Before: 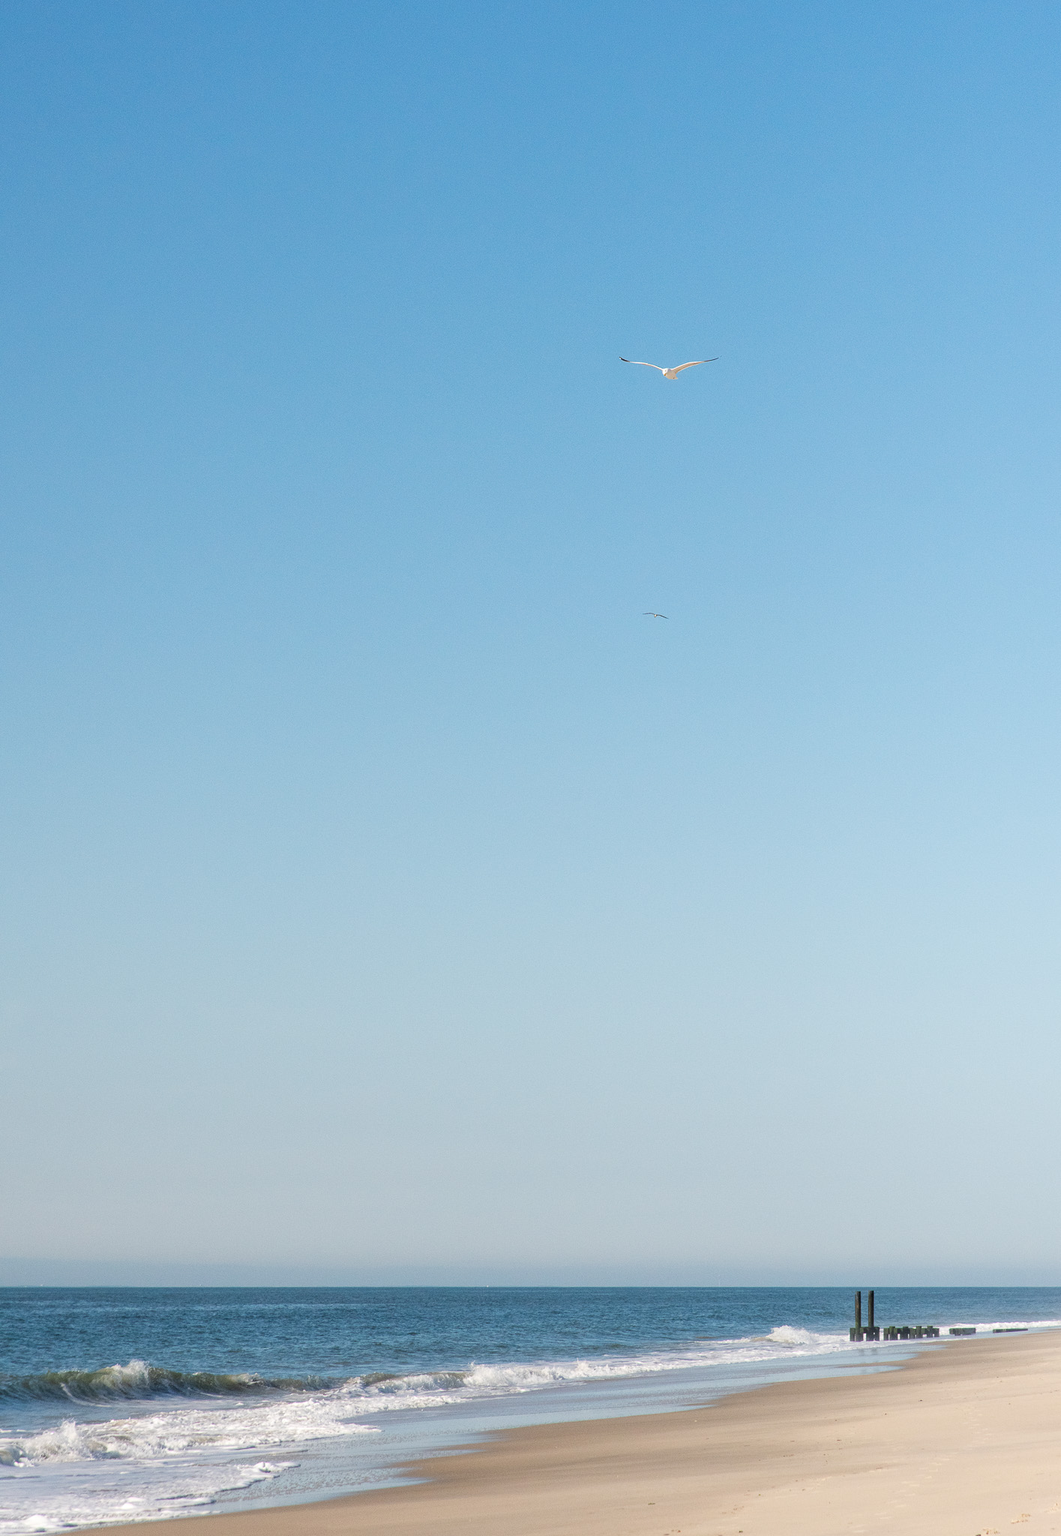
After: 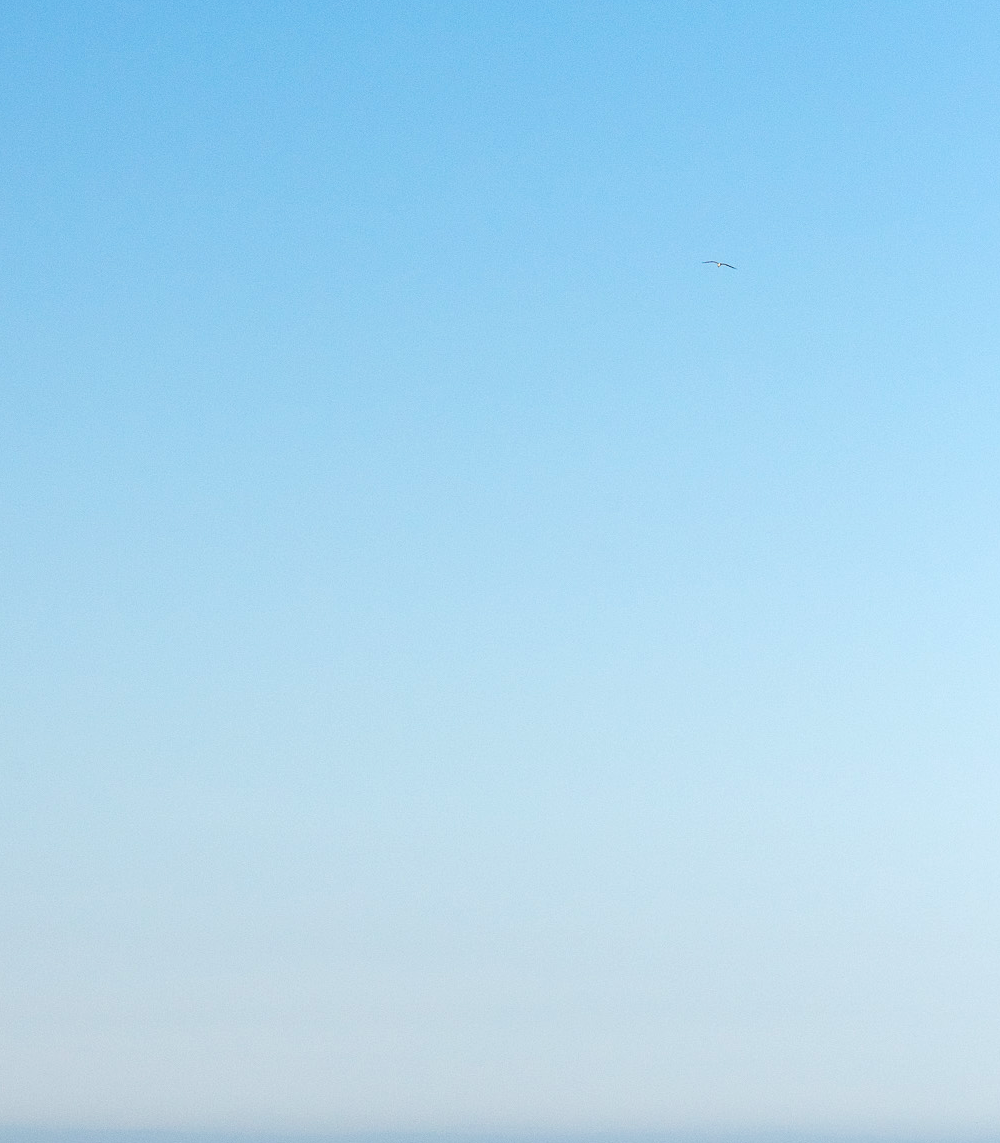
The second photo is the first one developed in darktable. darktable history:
crop: left 10.995%, top 27.154%, right 18.3%, bottom 17.005%
color balance rgb: shadows lift › luminance -21.574%, shadows lift › chroma 6.54%, shadows lift › hue 269.3°, power › hue 311.62°, global offset › chroma 0.054%, global offset › hue 253.05°, perceptual saturation grading › global saturation 20%, perceptual saturation grading › highlights -25.242%, perceptual saturation grading › shadows 26.09%, perceptual brilliance grading › highlights 8.438%, perceptual brilliance grading › mid-tones 4.106%, perceptual brilliance grading › shadows 2.141%, global vibrance 19.48%
